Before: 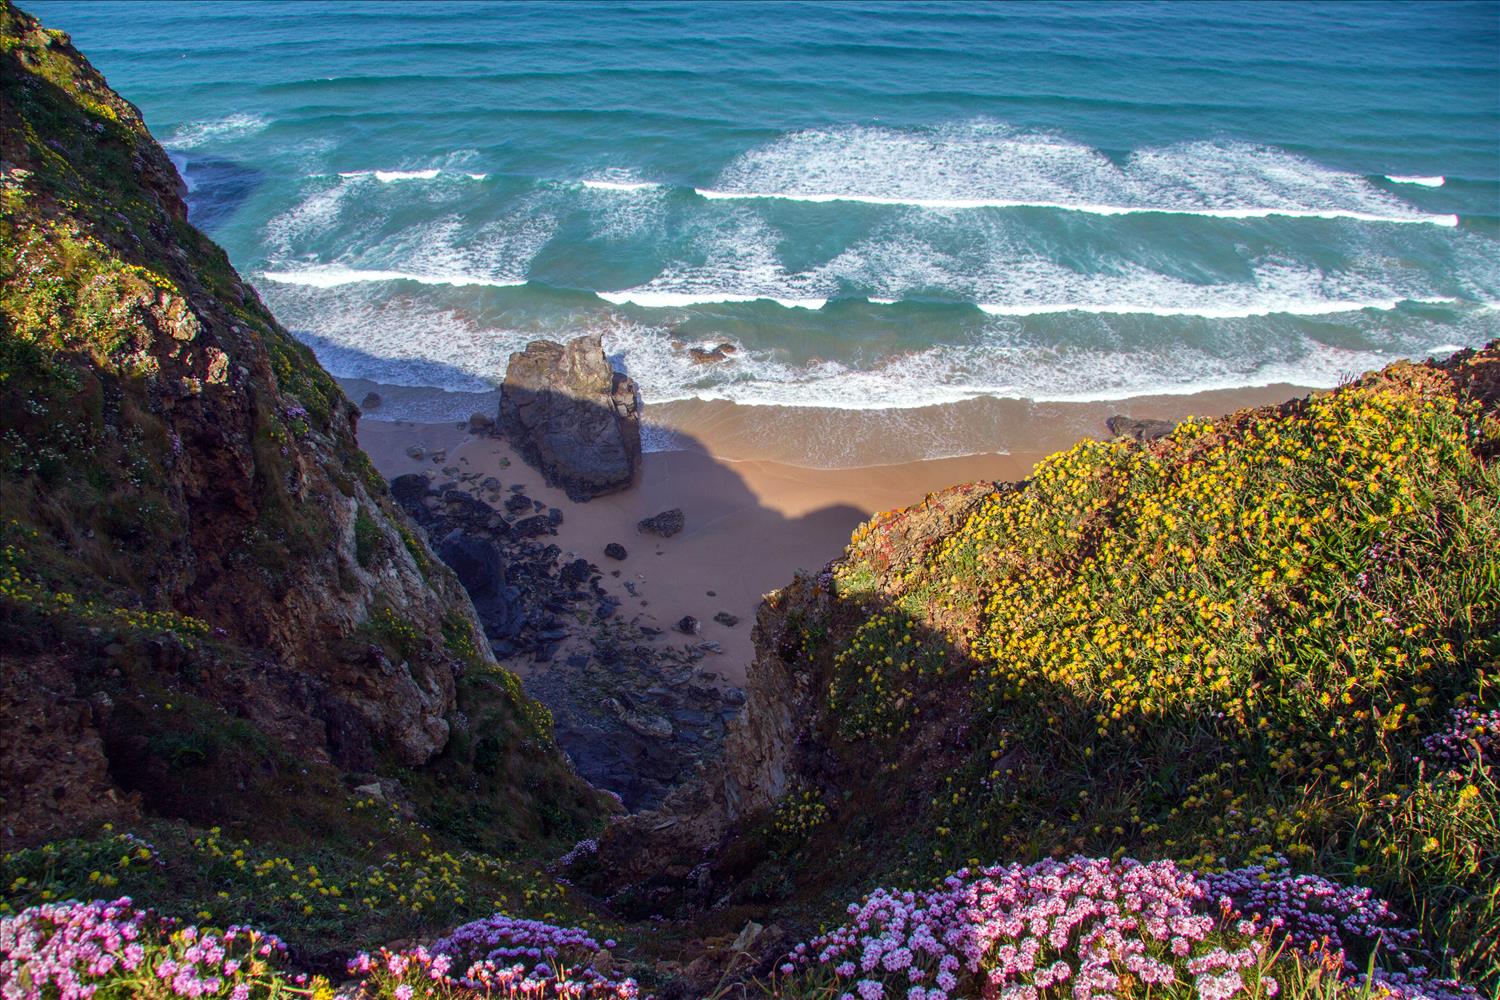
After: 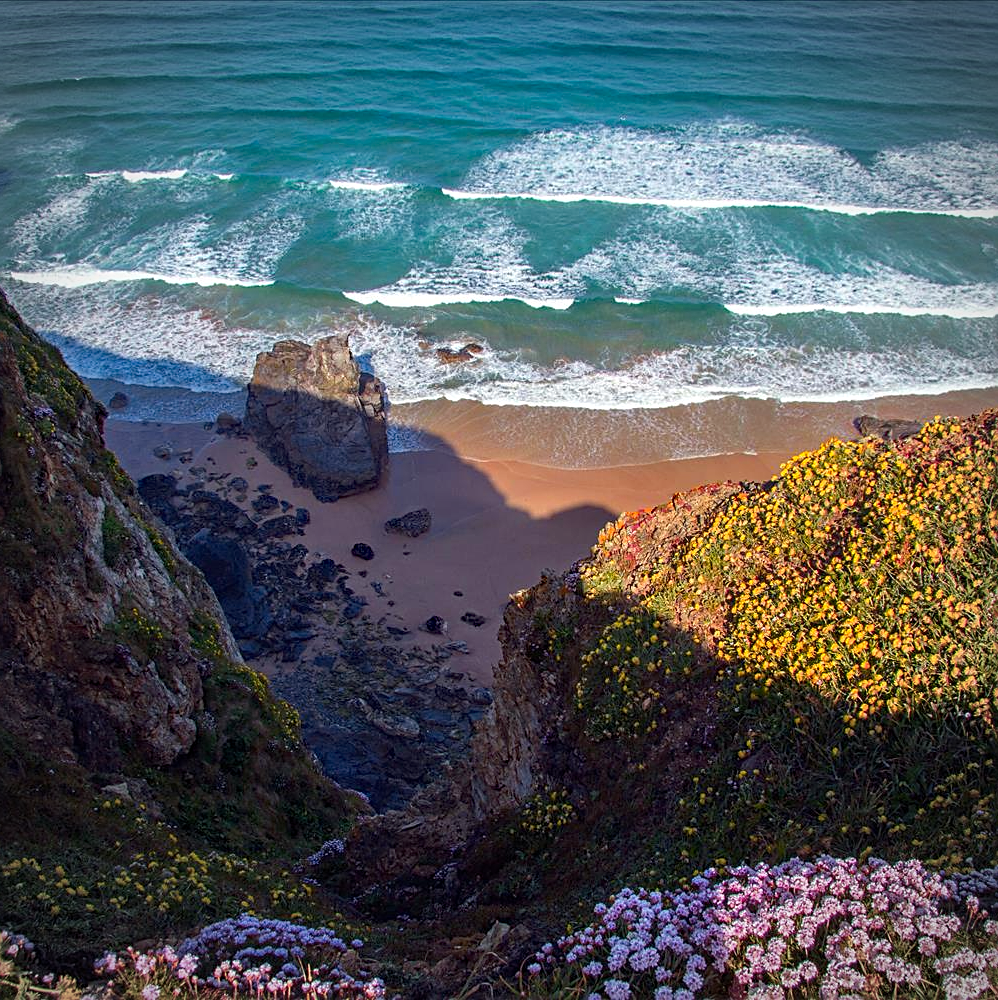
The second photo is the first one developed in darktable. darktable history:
sharpen: amount 0.478
crop: left 16.899%, right 16.556%
vignetting: on, module defaults
haze removal: strength 0.29, distance 0.25, compatibility mode true, adaptive false
color zones: curves: ch1 [(0.239, 0.552) (0.75, 0.5)]; ch2 [(0.25, 0.462) (0.749, 0.457)], mix 25.94%
